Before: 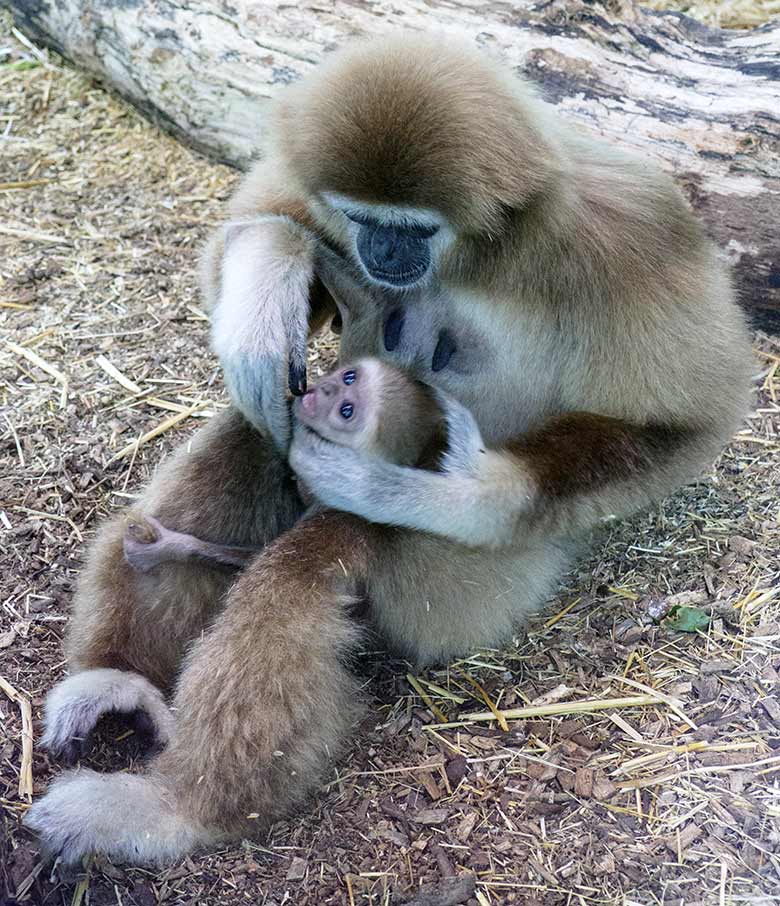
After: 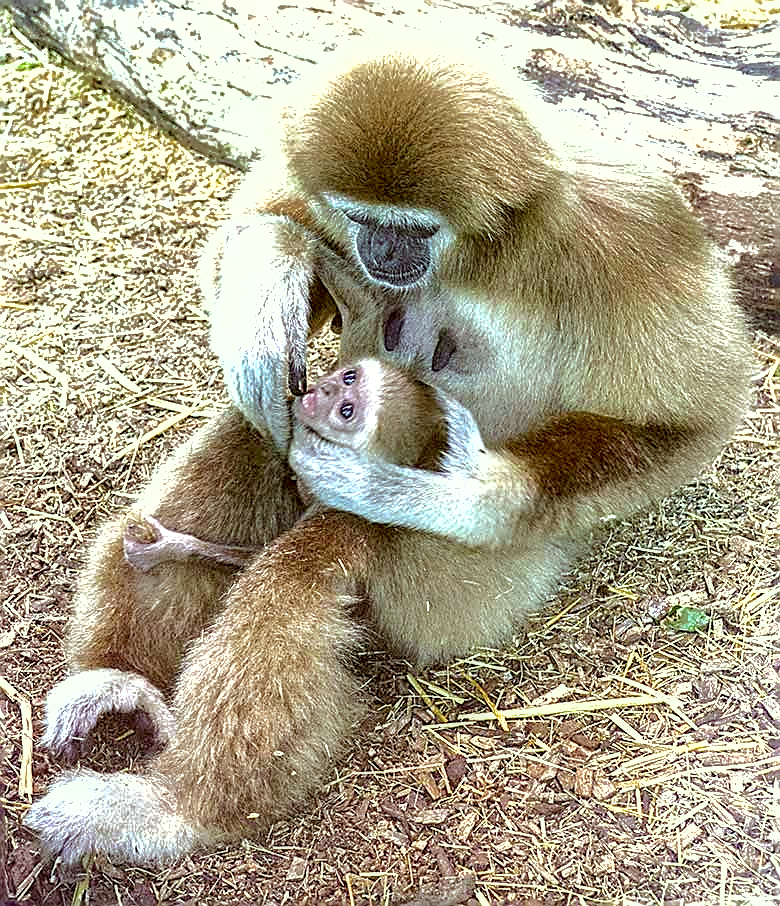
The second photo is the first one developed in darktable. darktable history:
exposure: exposure 1.073 EV, compensate highlight preservation false
shadows and highlights: shadows 40.24, highlights -59.99
color correction: highlights a* -5.97, highlights b* 9.22, shadows a* 10.06, shadows b* 24
sharpen: radius 1.663, amount 1.277
local contrast: on, module defaults
